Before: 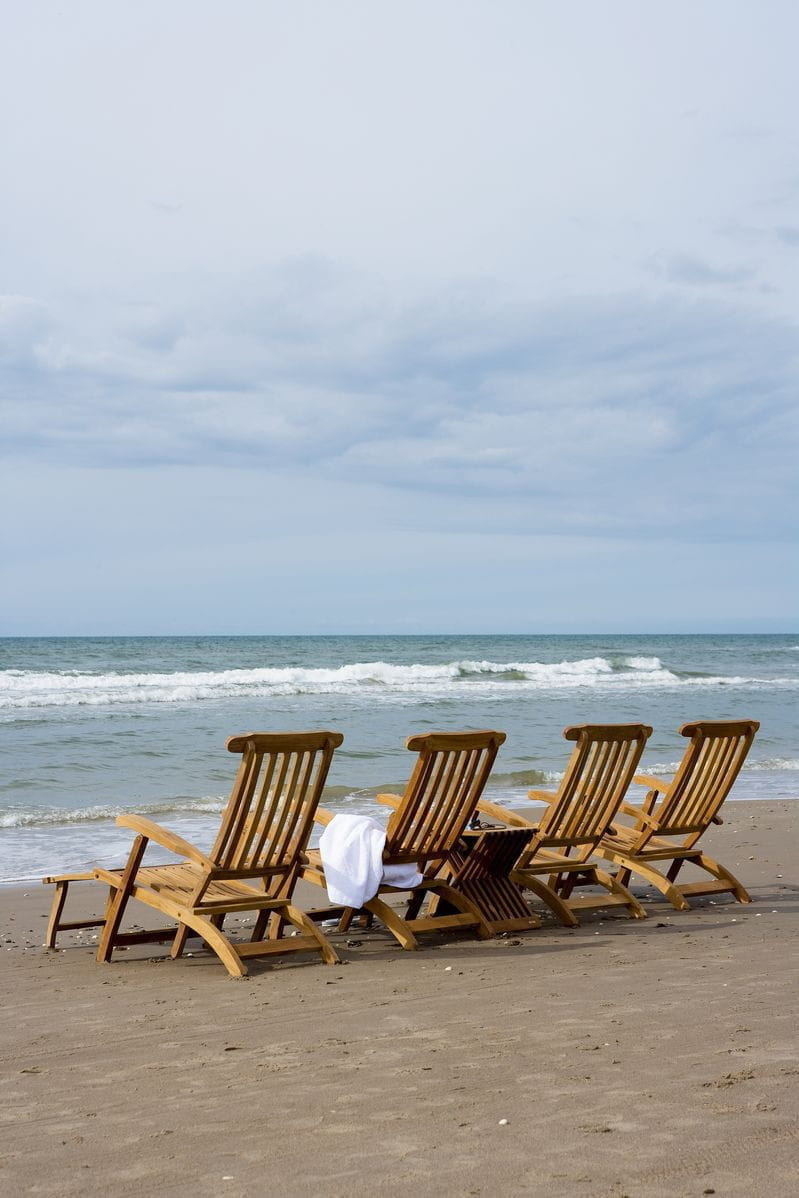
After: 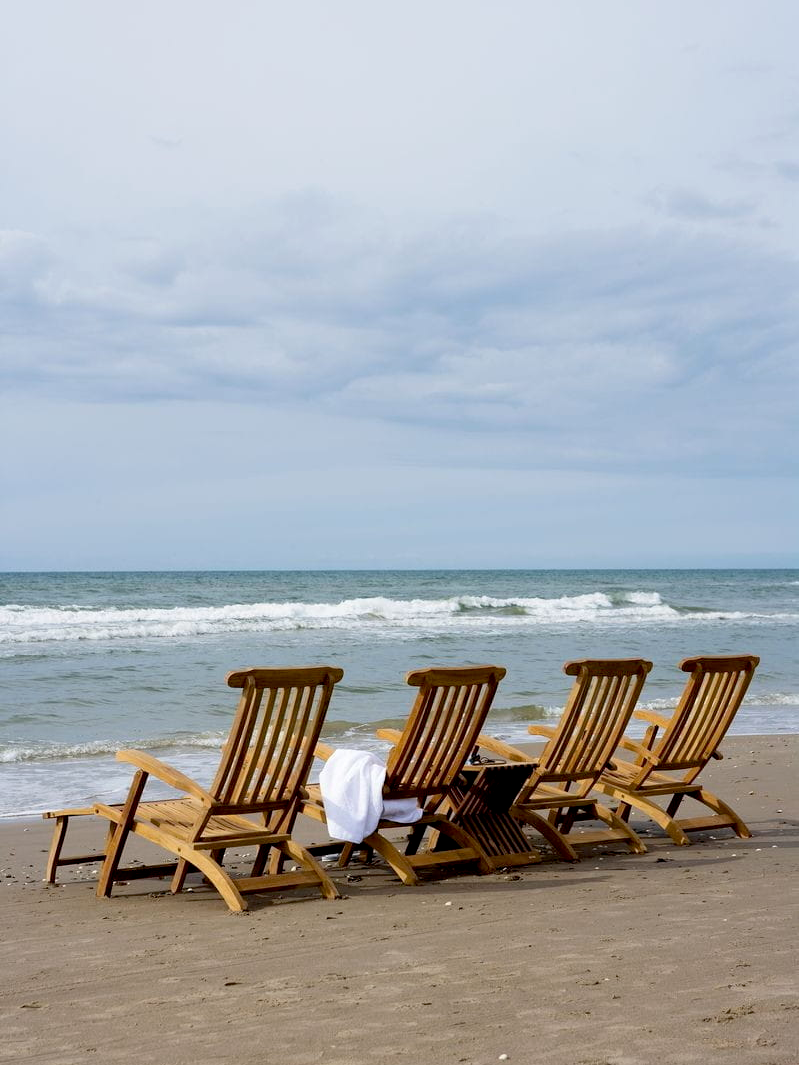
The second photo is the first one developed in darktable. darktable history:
crop and rotate: top 5.463%, bottom 5.624%
exposure: black level correction 0.009, exposure 0.015 EV, compensate highlight preservation false
